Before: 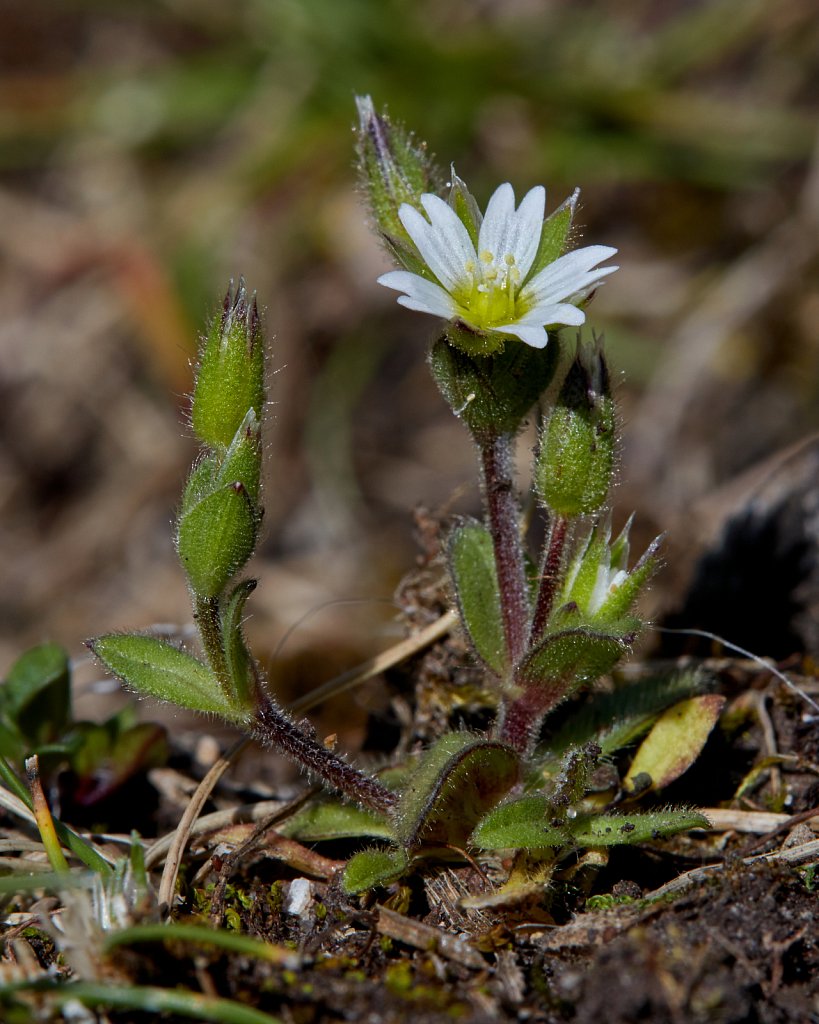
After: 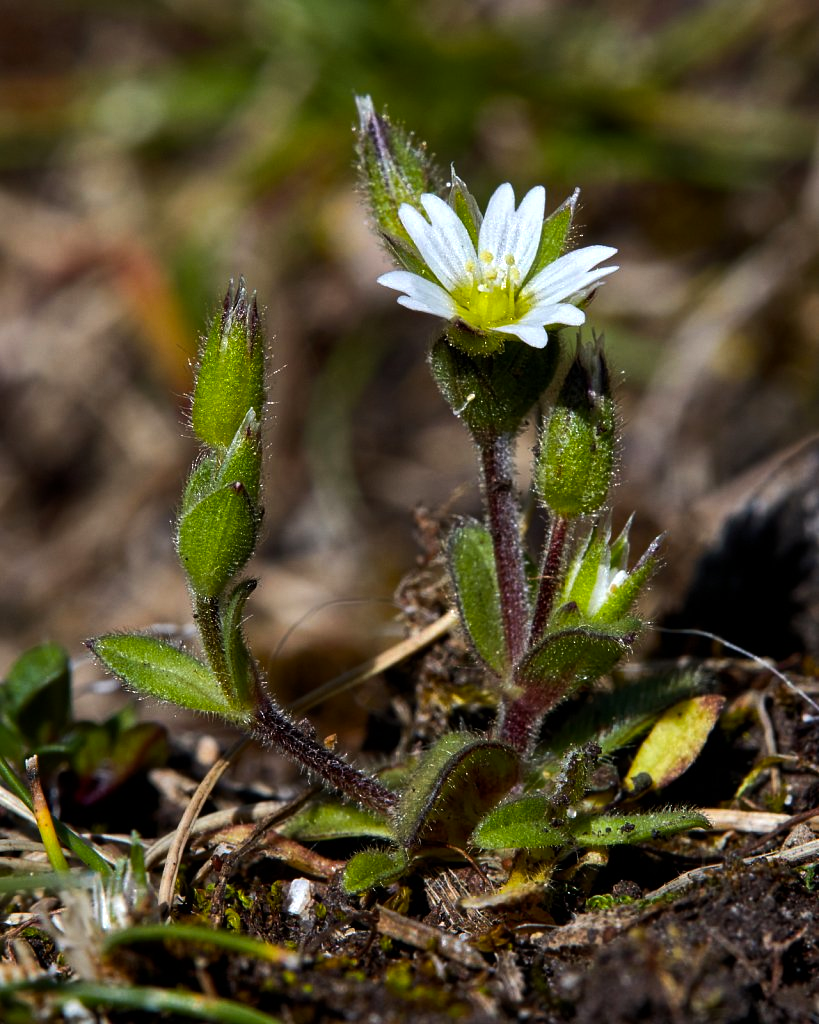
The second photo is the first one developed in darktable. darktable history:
color balance rgb: power › hue 212.1°, highlights gain › chroma 0.118%, highlights gain › hue 332.71°, perceptual saturation grading › global saturation 17.123%, perceptual brilliance grading › highlights 19.838%, perceptual brilliance grading › mid-tones 20.349%, perceptual brilliance grading › shadows -19.499%
